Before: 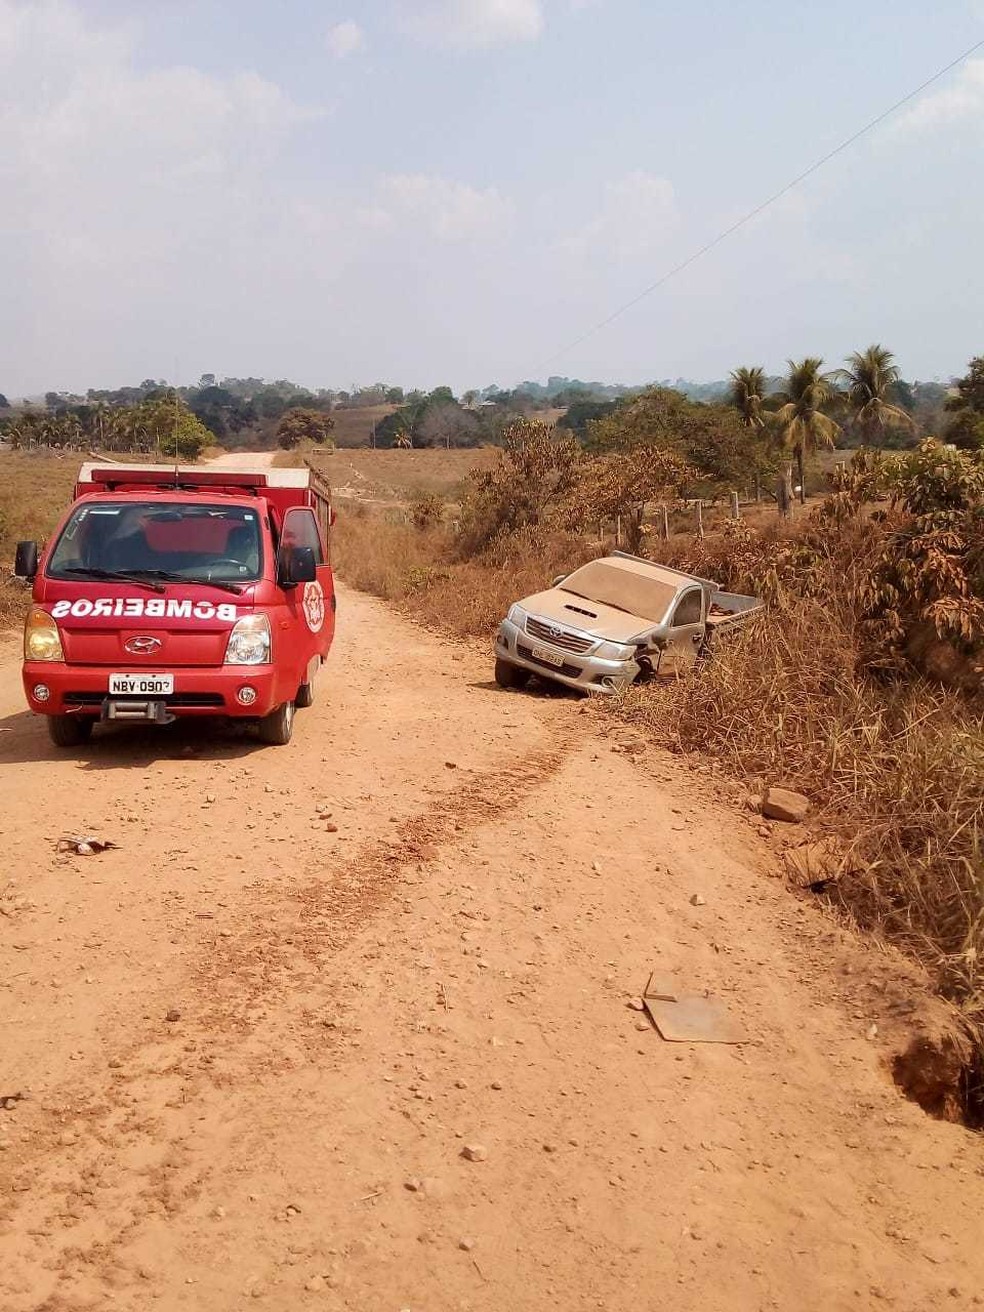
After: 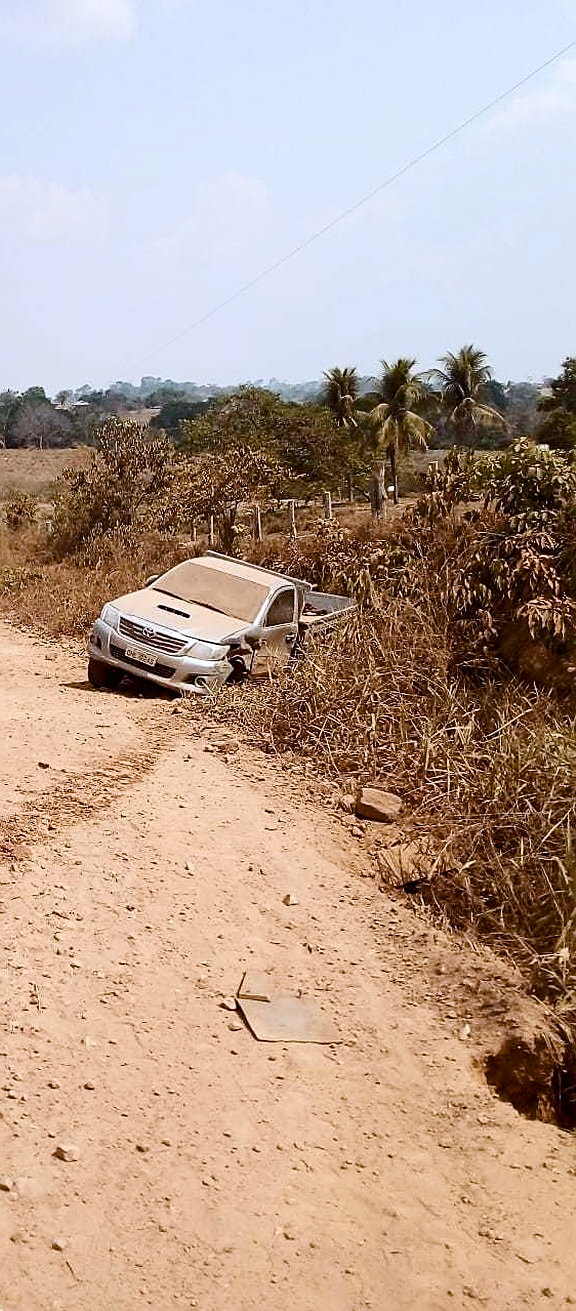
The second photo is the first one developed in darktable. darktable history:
sharpen: on, module defaults
color balance rgb: perceptual saturation grading › global saturation 35%, perceptual saturation grading › highlights -30%, perceptual saturation grading › shadows 35%, perceptual brilliance grading › global brilliance 3%, perceptual brilliance grading › highlights -3%, perceptual brilliance grading › shadows 3%
white balance: red 0.954, blue 1.079
crop: left 41.402%
contrast brightness saturation: contrast 0.25, saturation -0.31
